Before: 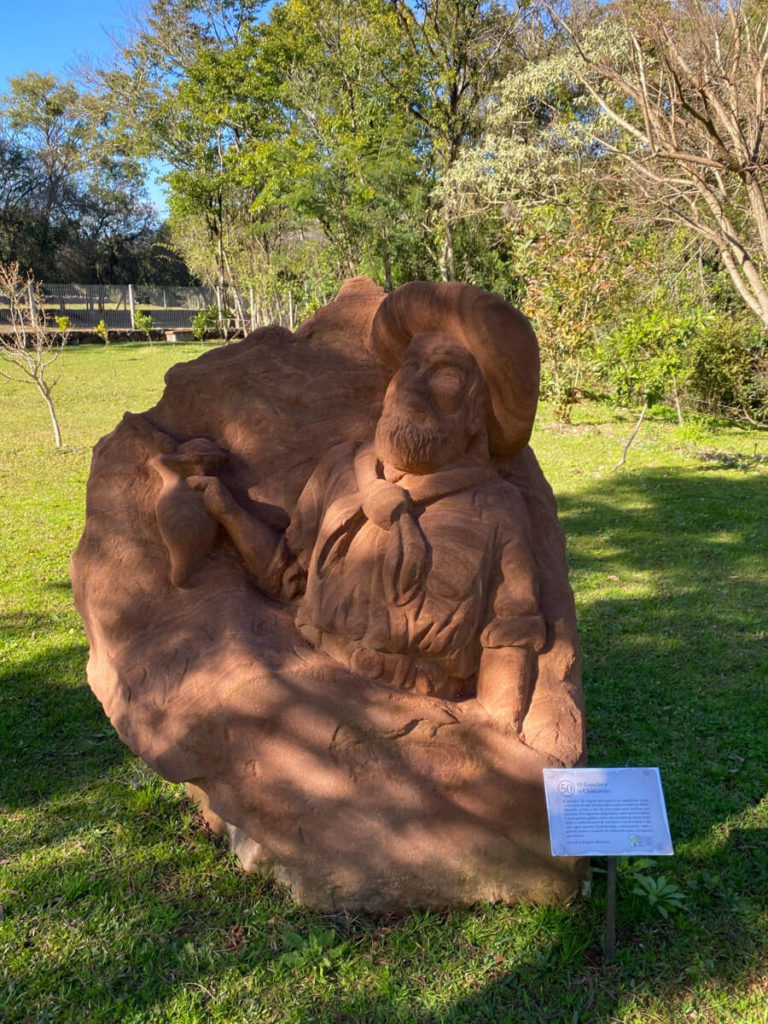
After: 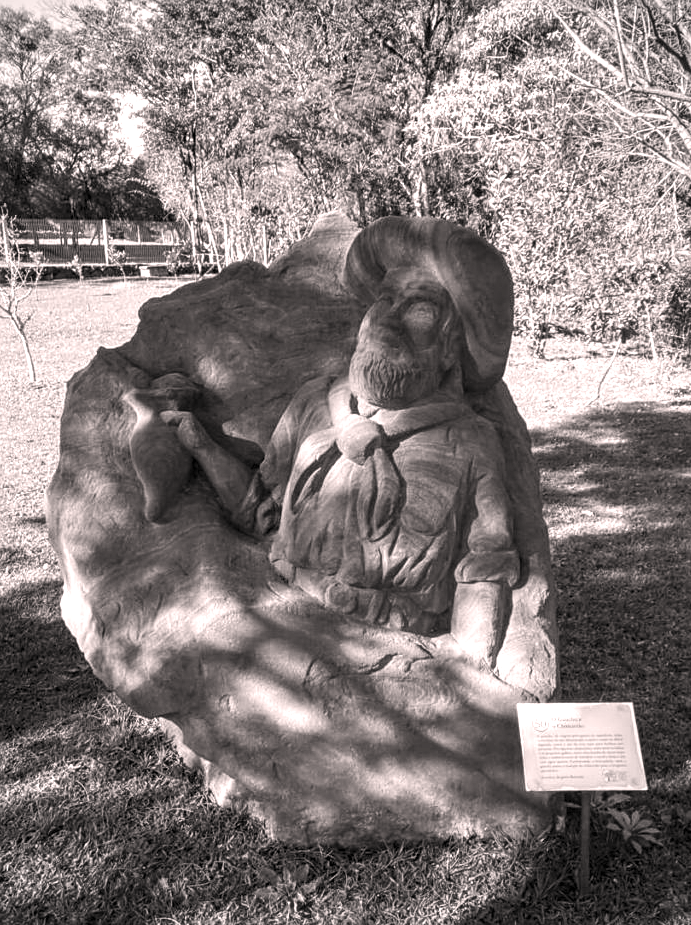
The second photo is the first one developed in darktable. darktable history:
exposure: black level correction 0, exposure 1.102 EV, compensate highlight preservation false
color calibration: output gray [0.25, 0.35, 0.4, 0], illuminant same as pipeline (D50), adaptation XYZ, x 0.346, y 0.357, temperature 5013.59 K
tone curve: curves: ch0 [(0, 0) (0.003, 0.038) (0.011, 0.035) (0.025, 0.03) (0.044, 0.044) (0.069, 0.062) (0.1, 0.087) (0.136, 0.114) (0.177, 0.15) (0.224, 0.193) (0.277, 0.242) (0.335, 0.299) (0.399, 0.361) (0.468, 0.437) (0.543, 0.521) (0.623, 0.614) (0.709, 0.717) (0.801, 0.817) (0.898, 0.913) (1, 1)], preserve colors none
crop: left 3.496%, top 6.373%, right 6.447%, bottom 3.264%
color correction: highlights a* 7.43, highlights b* 3.75
vignetting: fall-off radius 61.13%
local contrast: detail 130%
sharpen: amount 0.21
